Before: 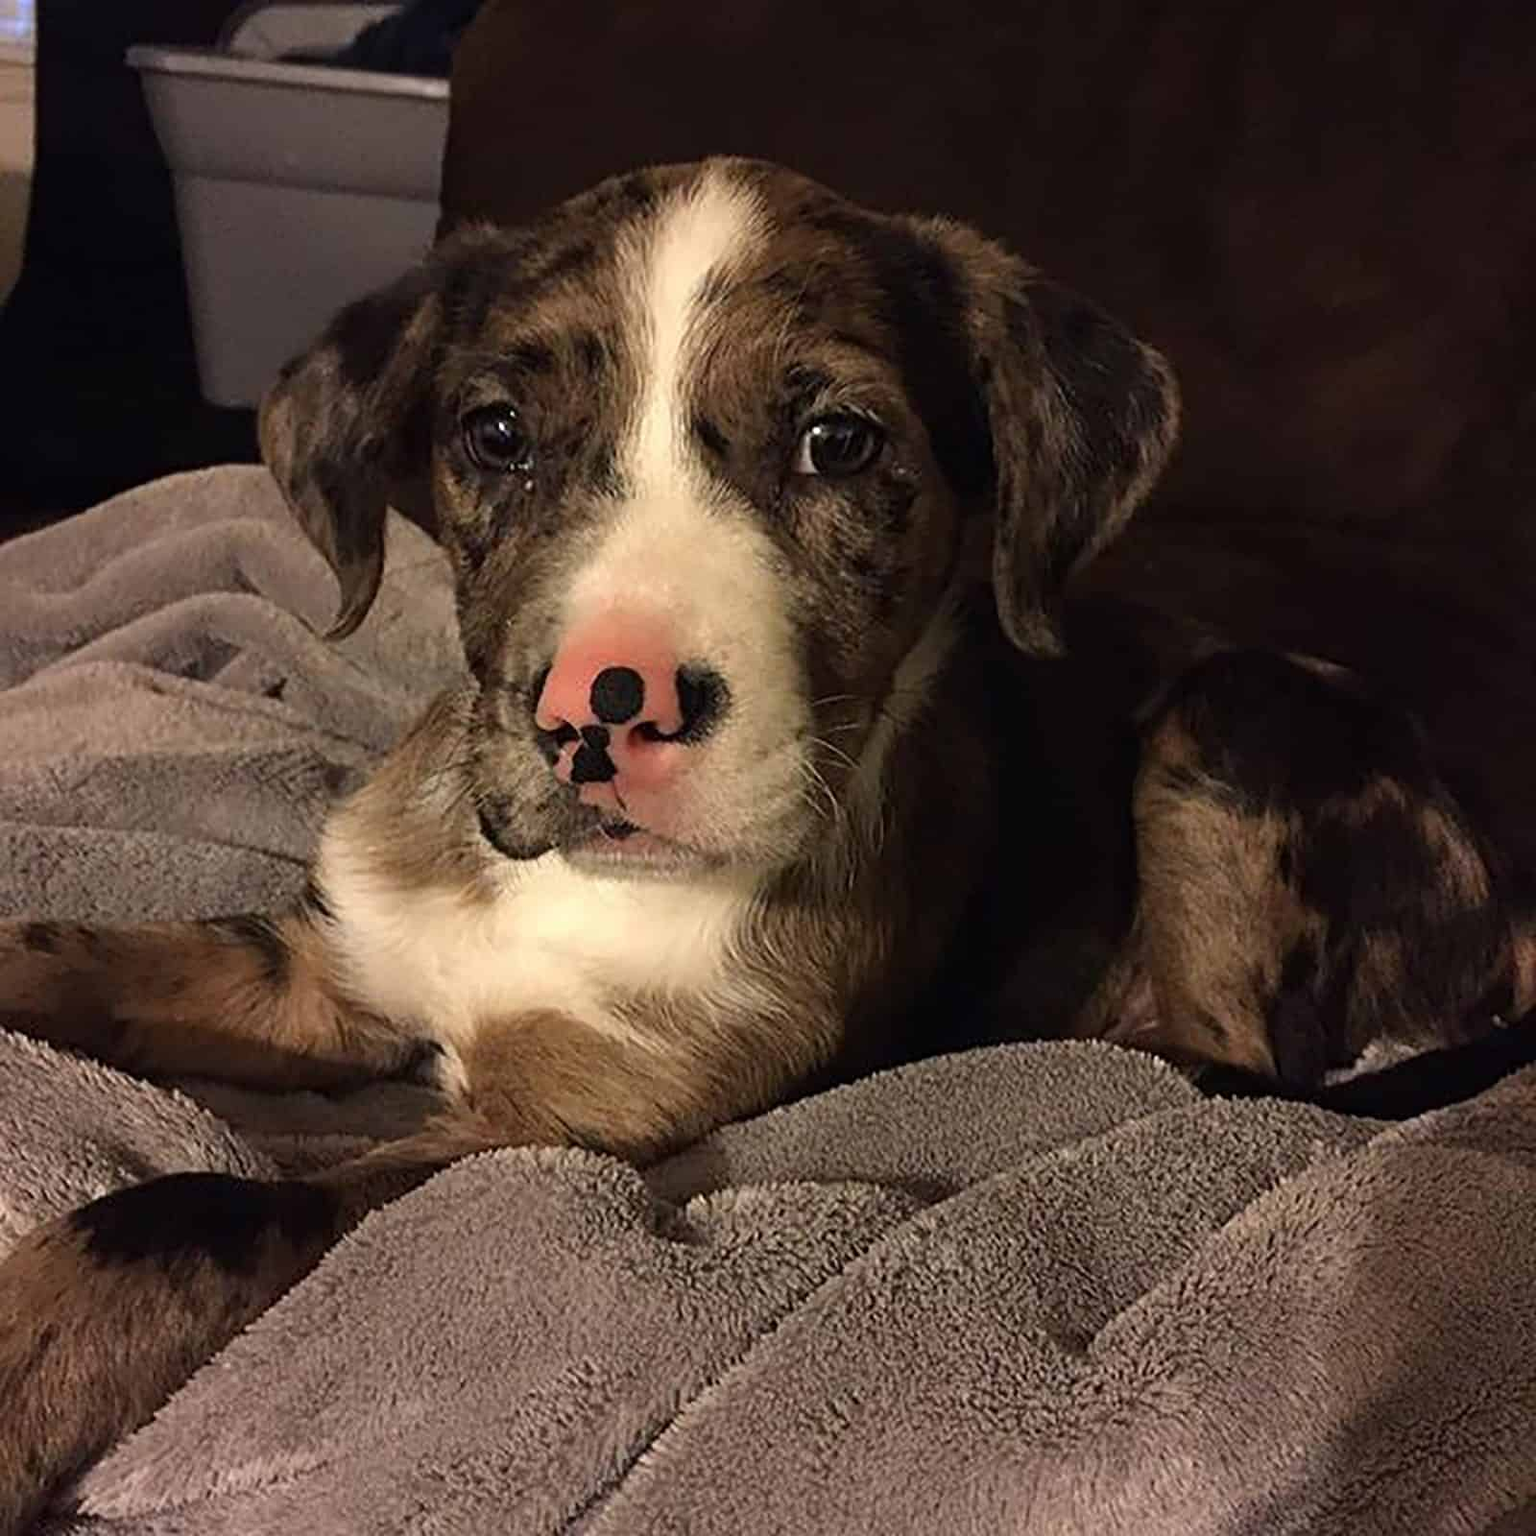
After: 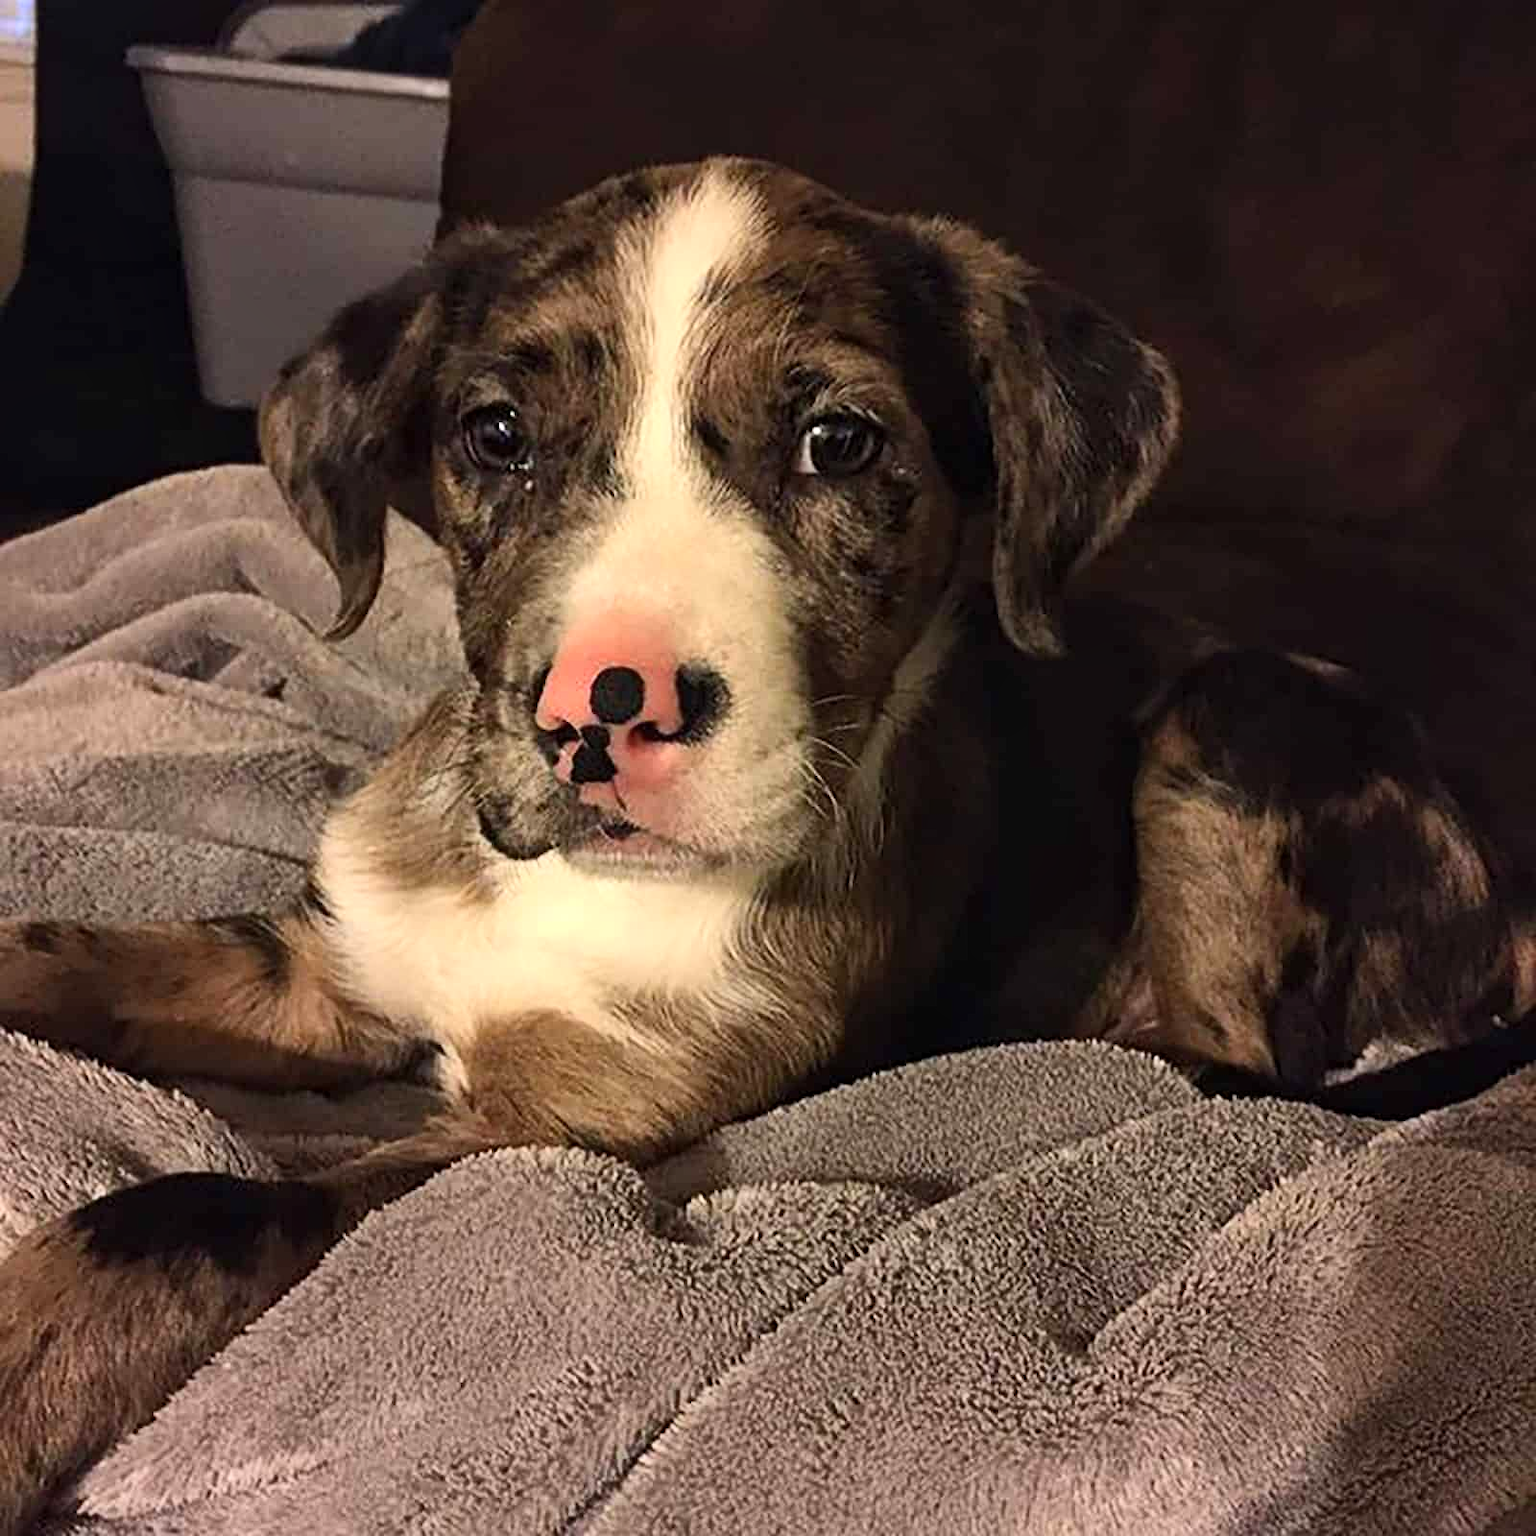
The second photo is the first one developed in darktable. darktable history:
local contrast: mode bilateral grid, contrast 20, coarseness 49, detail 119%, midtone range 0.2
contrast brightness saturation: contrast 0.198, brightness 0.153, saturation 0.146
